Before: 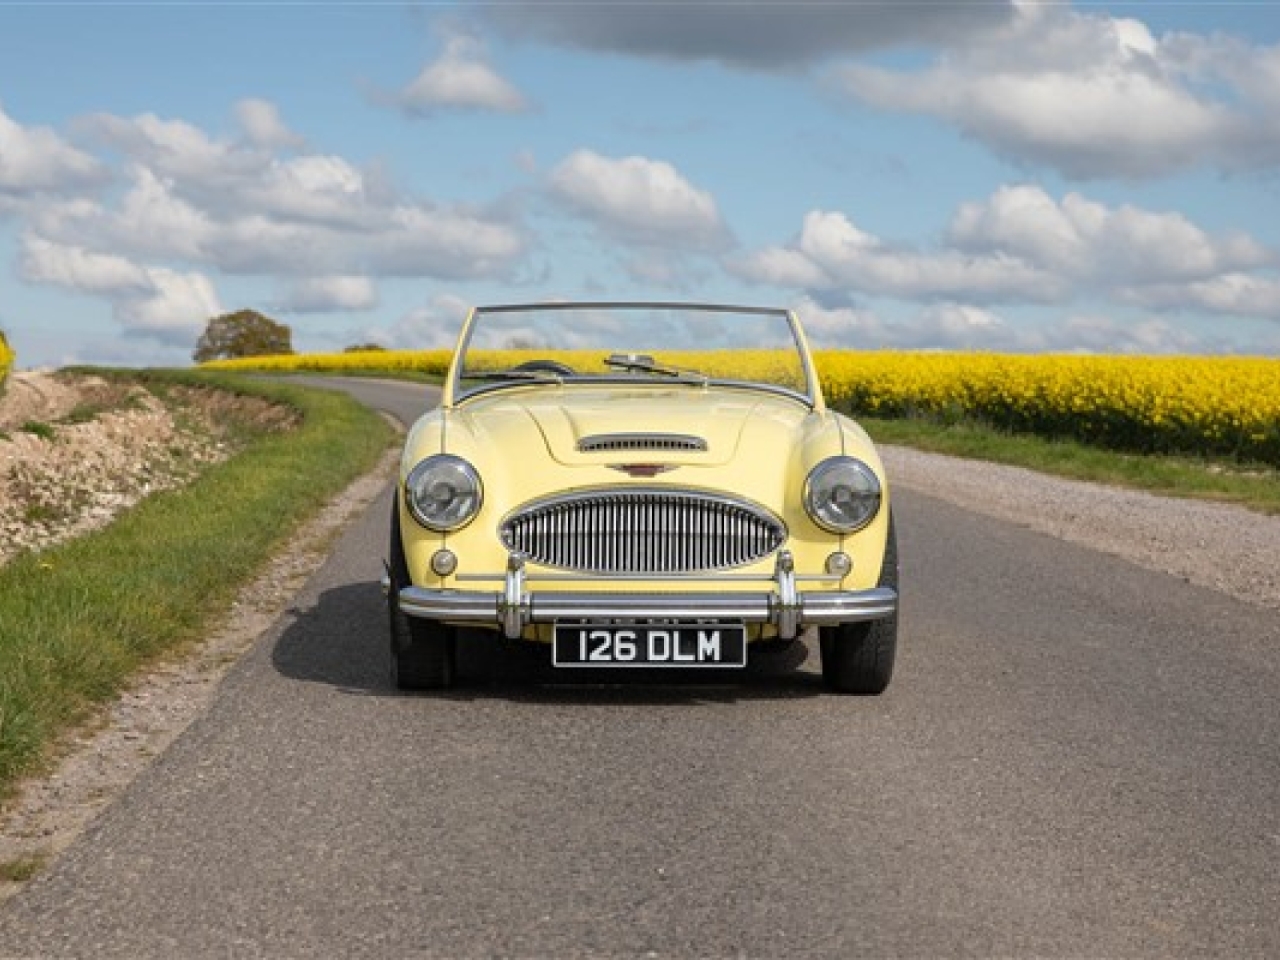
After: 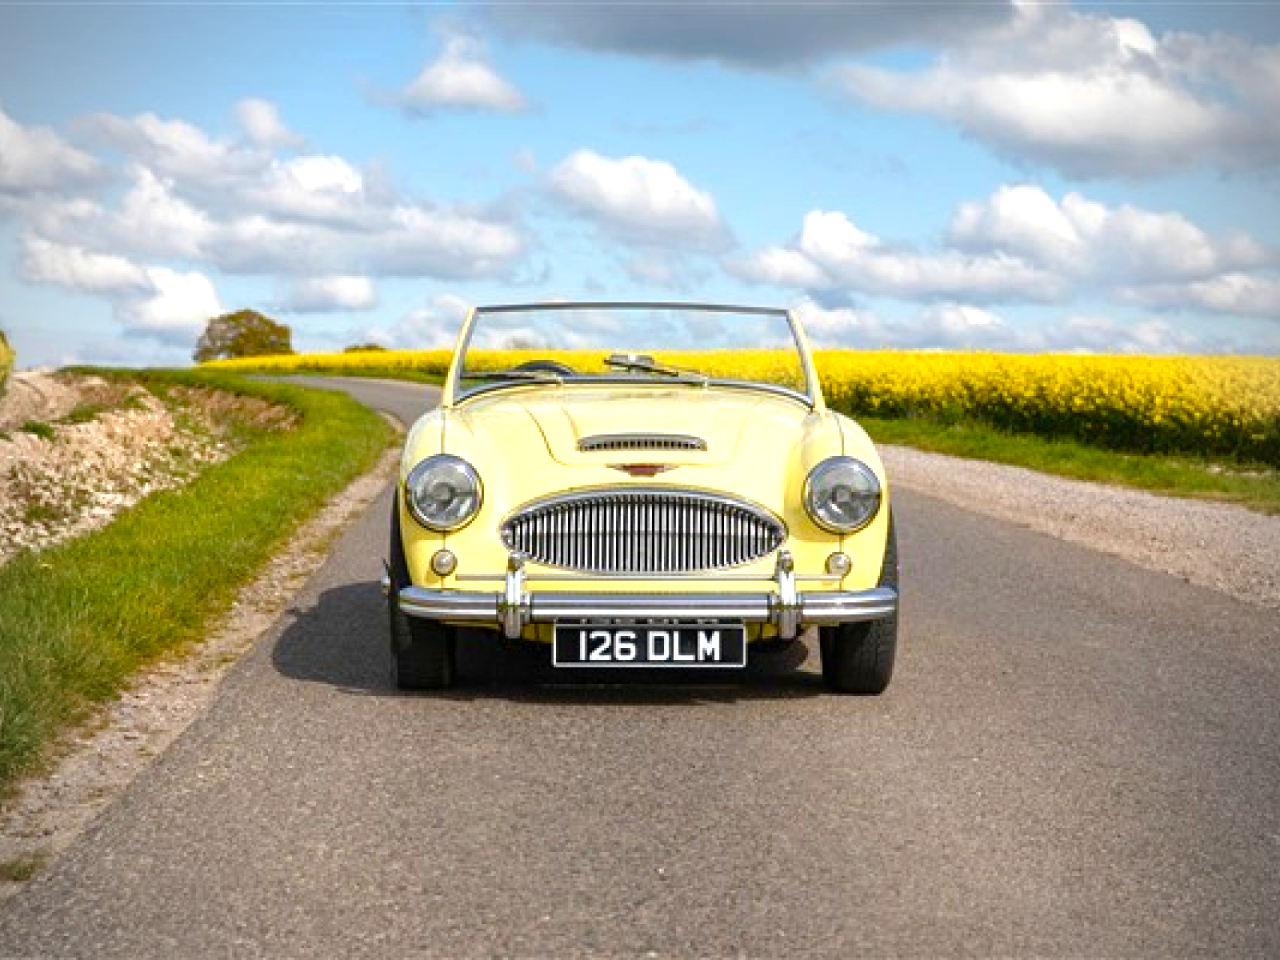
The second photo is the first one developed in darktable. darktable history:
vignetting: on, module defaults
color balance rgb: linear chroma grading › shadows -2.2%, linear chroma grading › highlights -15%, linear chroma grading › global chroma -10%, linear chroma grading › mid-tones -10%, perceptual saturation grading › global saturation 45%, perceptual saturation grading › highlights -50%, perceptual saturation grading › shadows 30%, perceptual brilliance grading › global brilliance 18%, global vibrance 45%
